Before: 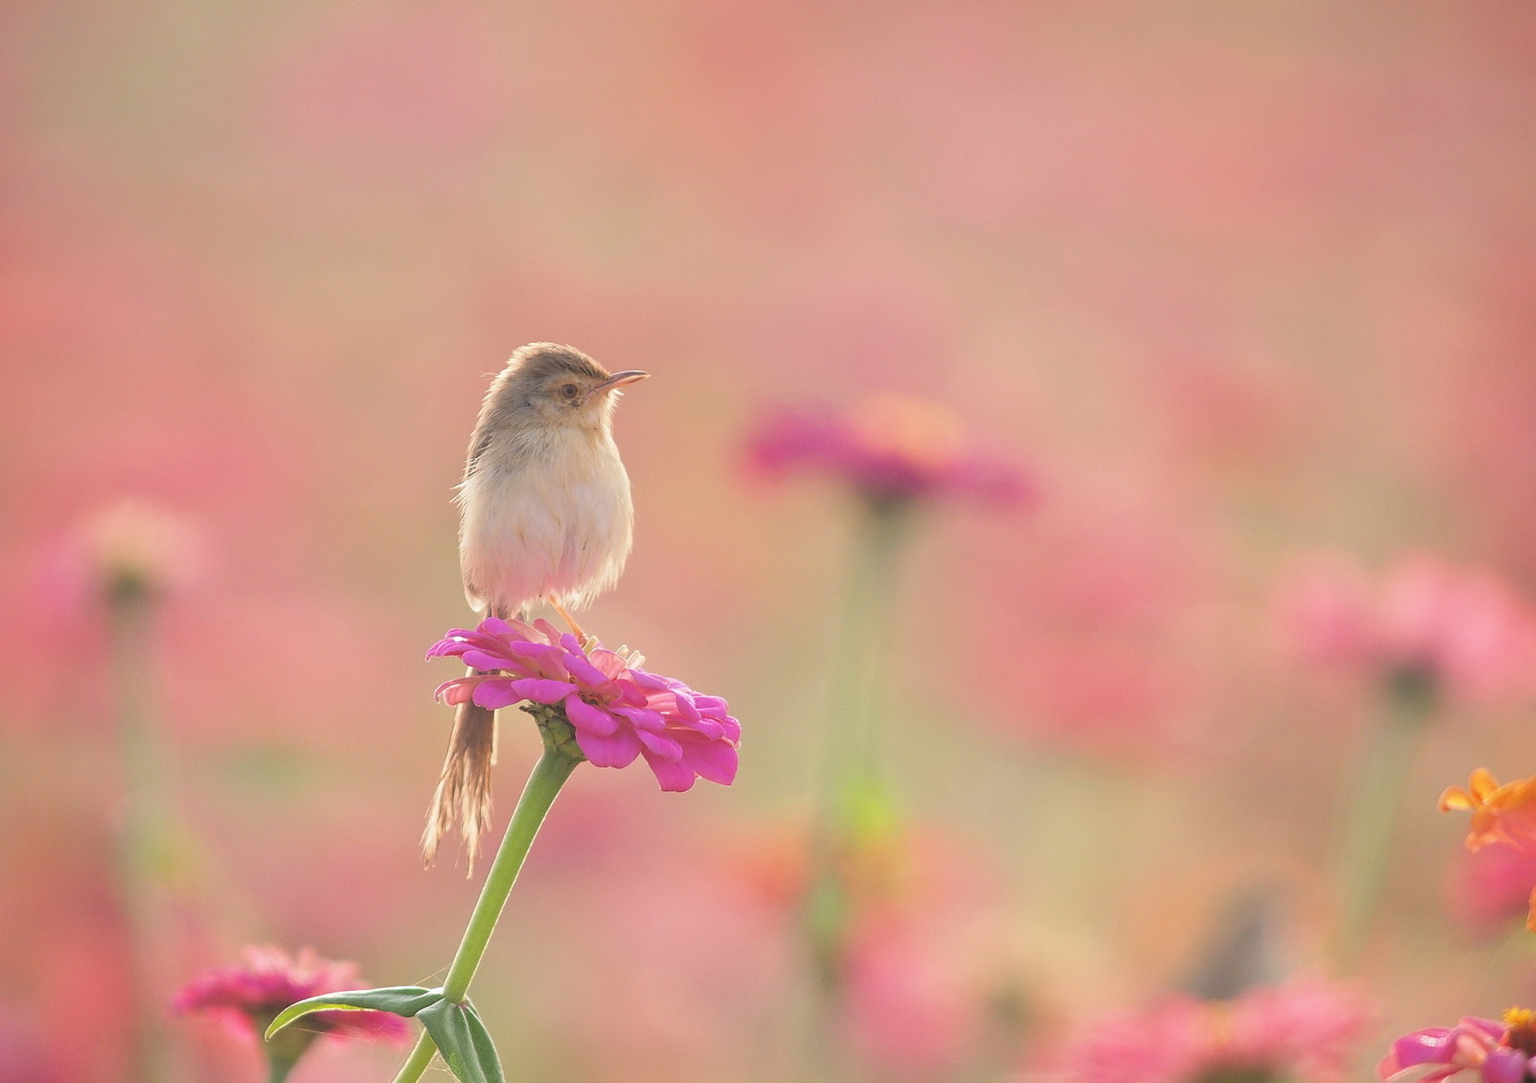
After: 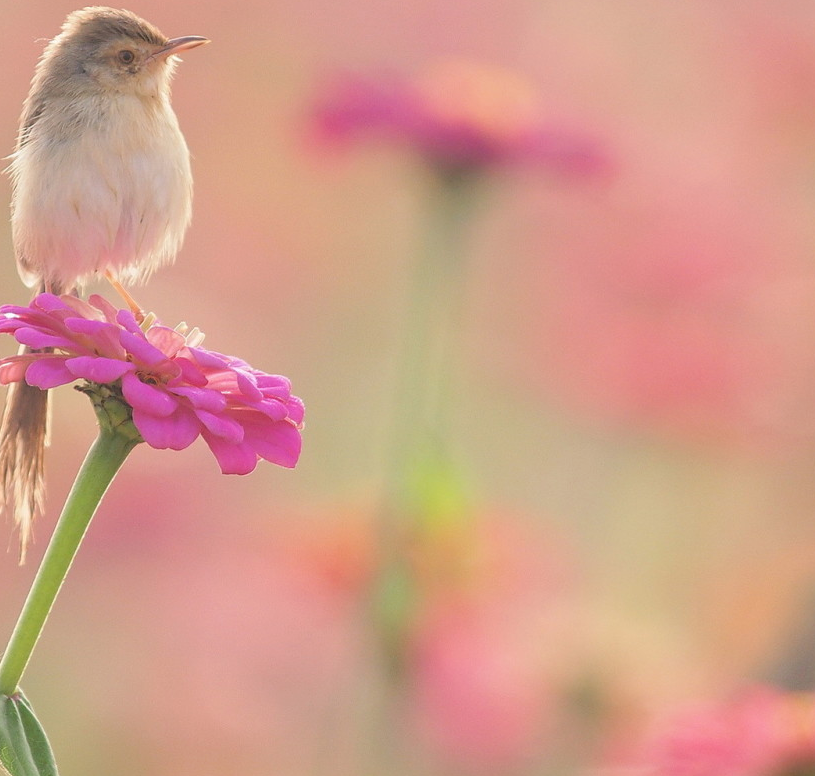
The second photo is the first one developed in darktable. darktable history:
crop and rotate: left 29.237%, top 31.152%, right 19.807%
base curve: curves: ch0 [(0, 0) (0.283, 0.295) (1, 1)], preserve colors none
